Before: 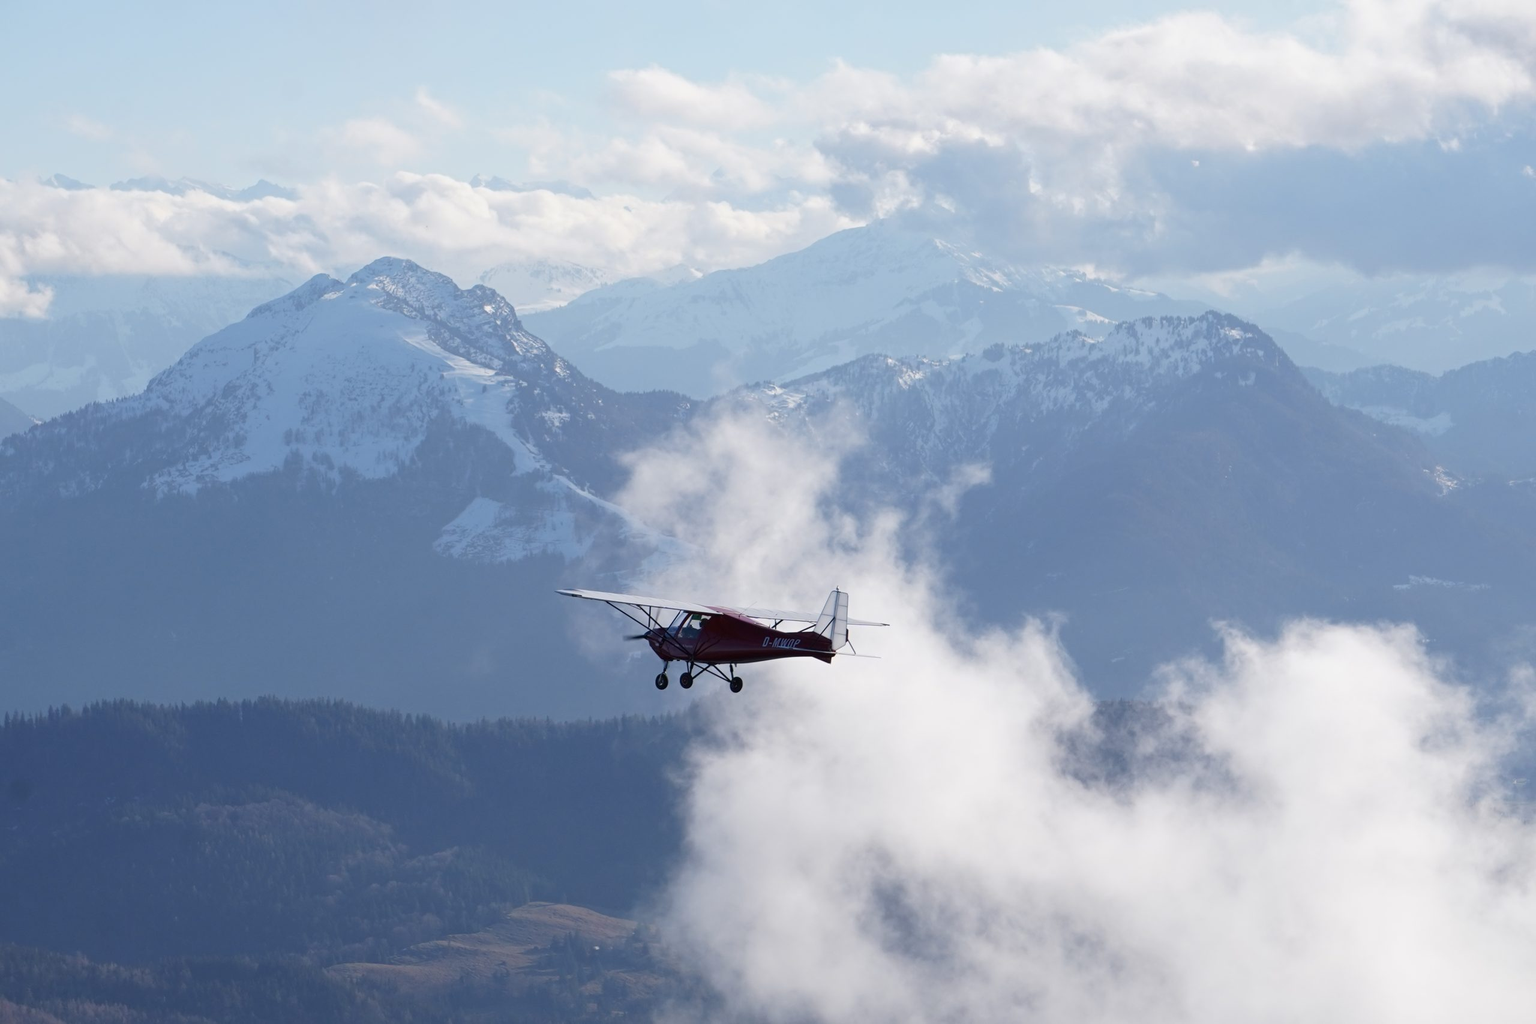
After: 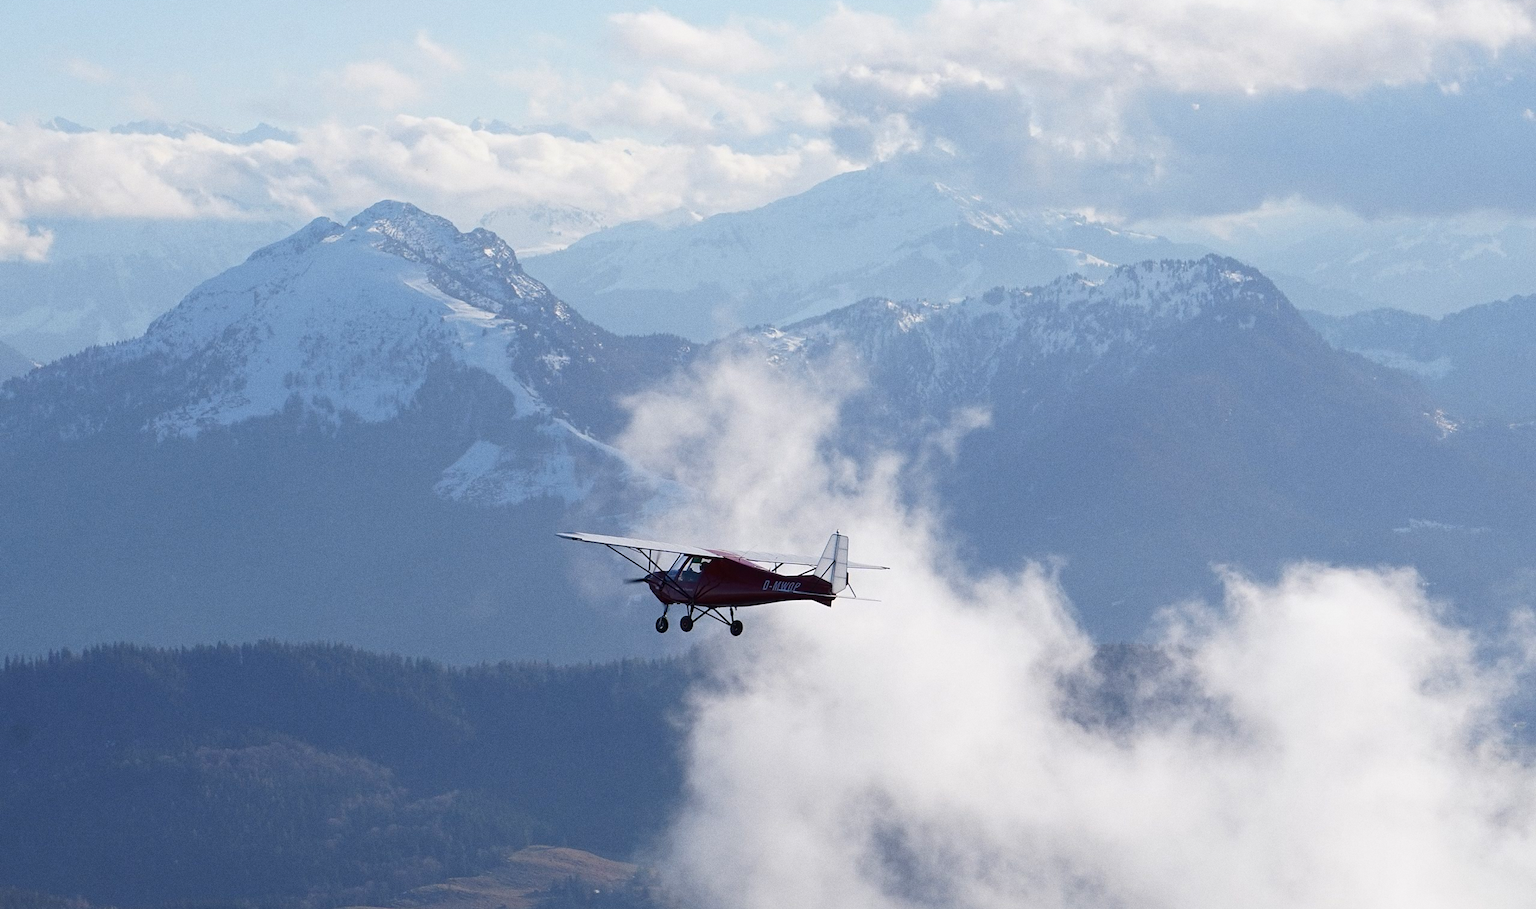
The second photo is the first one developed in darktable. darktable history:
sharpen: radius 1.458, amount 0.398, threshold 1.271
contrast brightness saturation: contrast 0.04, saturation 0.07
grain: coarseness 0.09 ISO
crop and rotate: top 5.609%, bottom 5.609%
